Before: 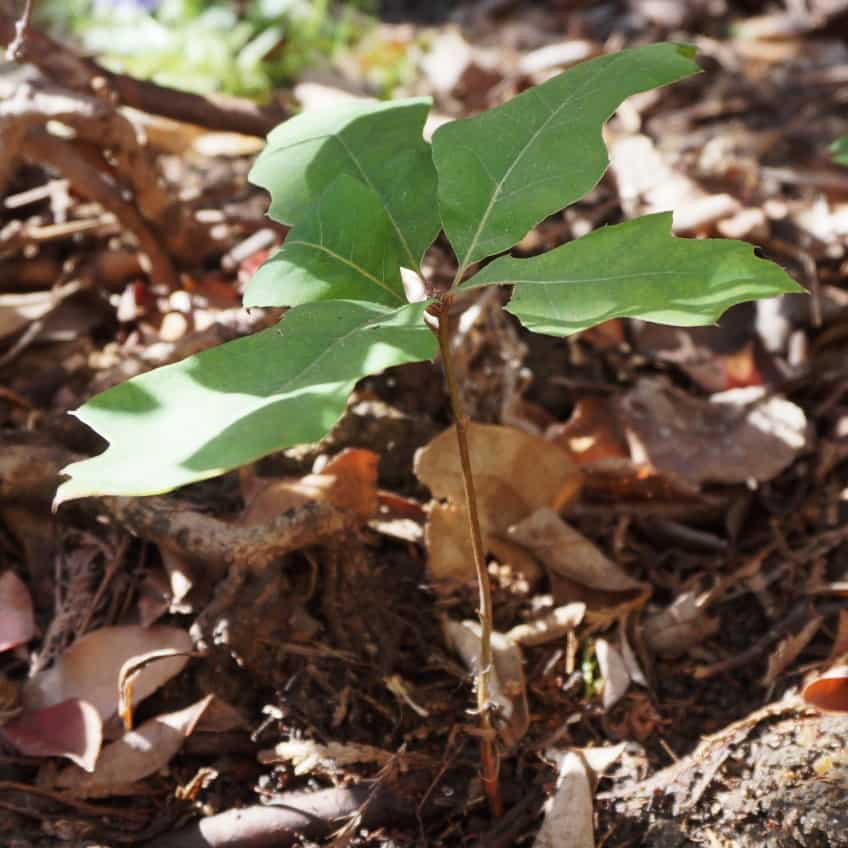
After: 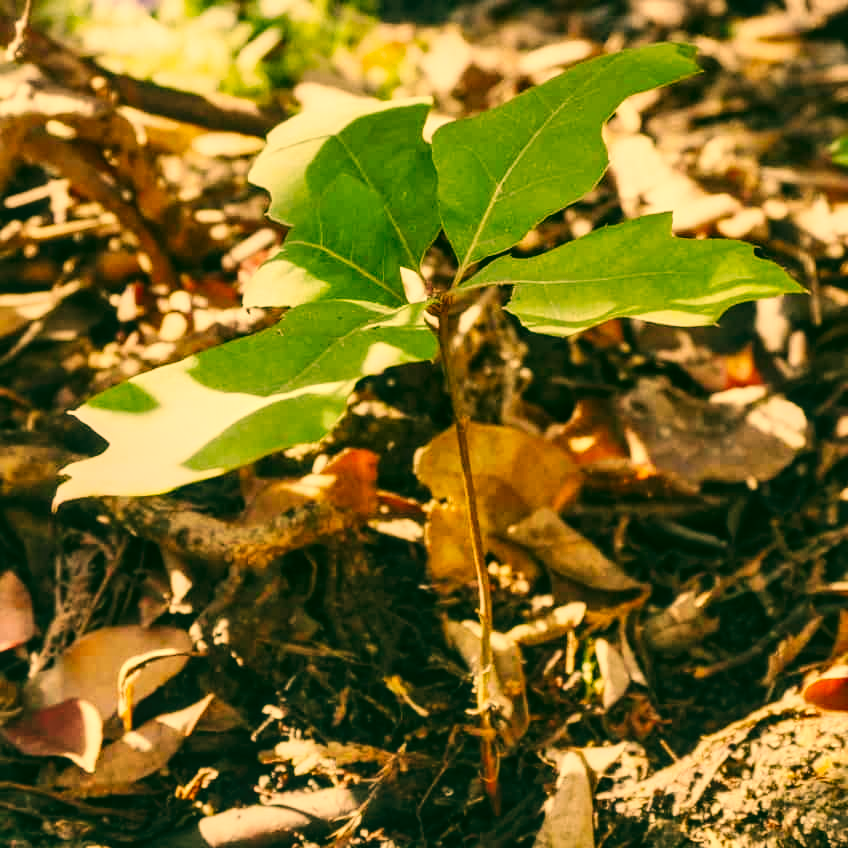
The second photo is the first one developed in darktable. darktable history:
color correction: highlights a* 17.94, highlights b* 35.39, shadows a* 1.48, shadows b* 6.42, saturation 1.01
local contrast: detail 130%
tone equalizer: on, module defaults
shadows and highlights: soften with gaussian
color balance: lift [1.005, 0.99, 1.007, 1.01], gamma [1, 1.034, 1.032, 0.966], gain [0.873, 1.055, 1.067, 0.933]
base curve: curves: ch0 [(0, 0) (0.032, 0.025) (0.121, 0.166) (0.206, 0.329) (0.605, 0.79) (1, 1)], preserve colors none
